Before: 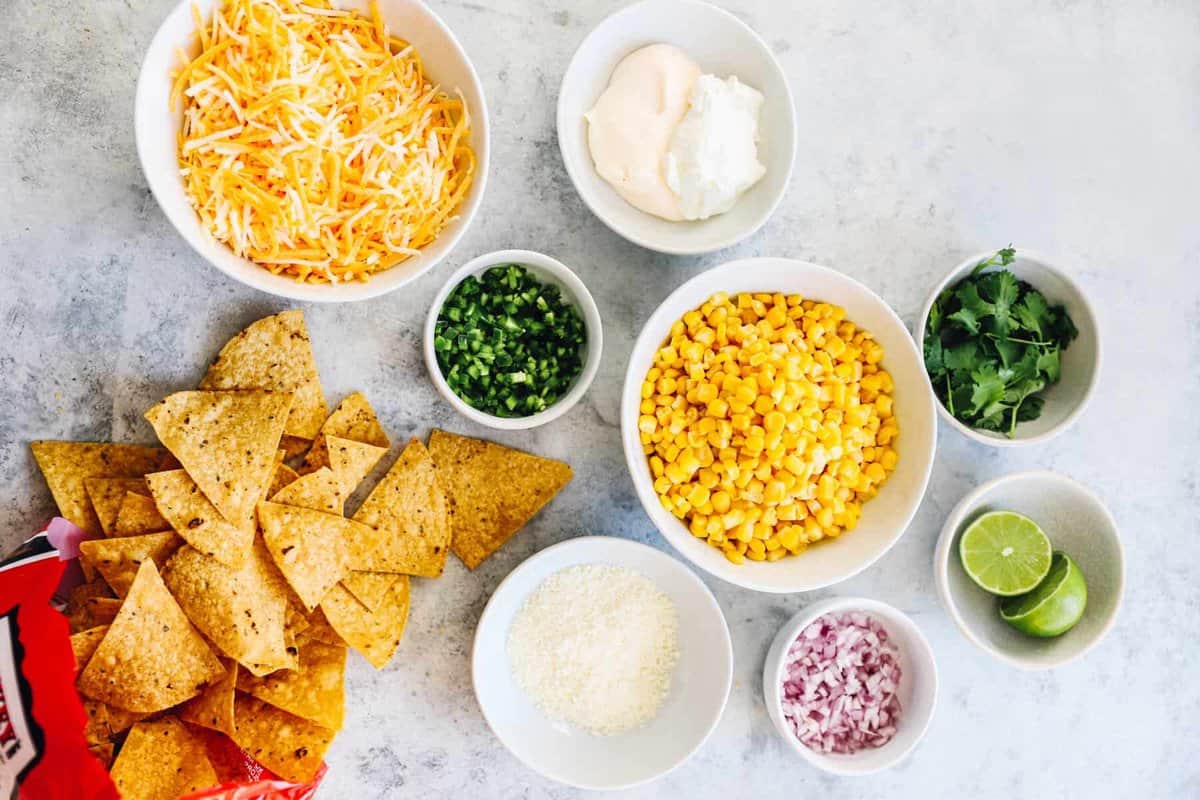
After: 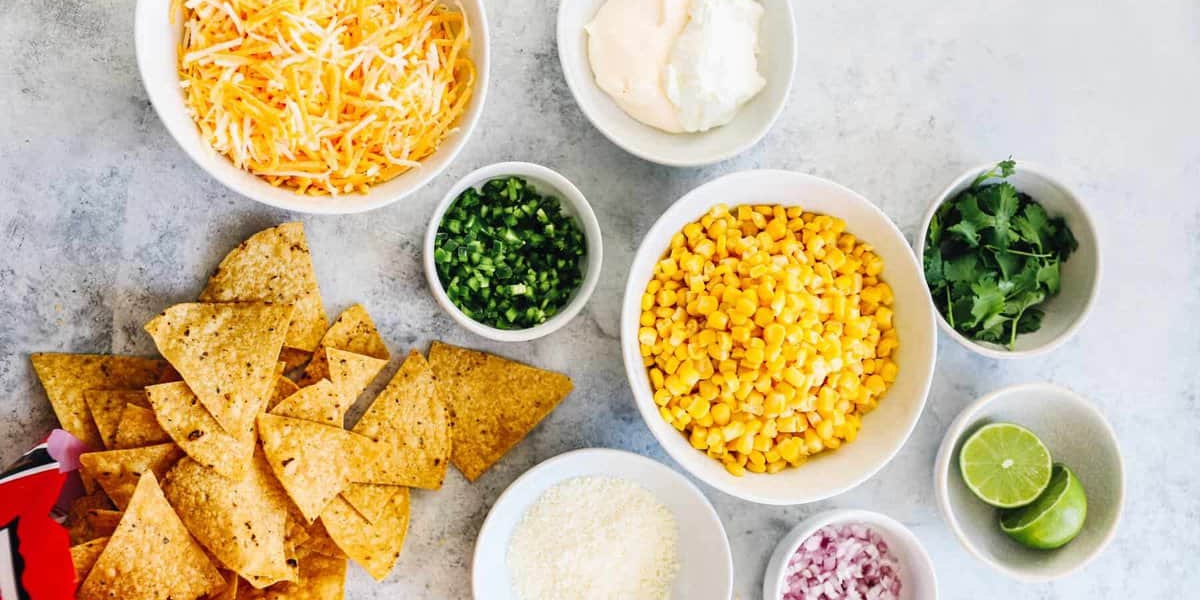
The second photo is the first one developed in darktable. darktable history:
crop: top 11.027%, bottom 13.912%
